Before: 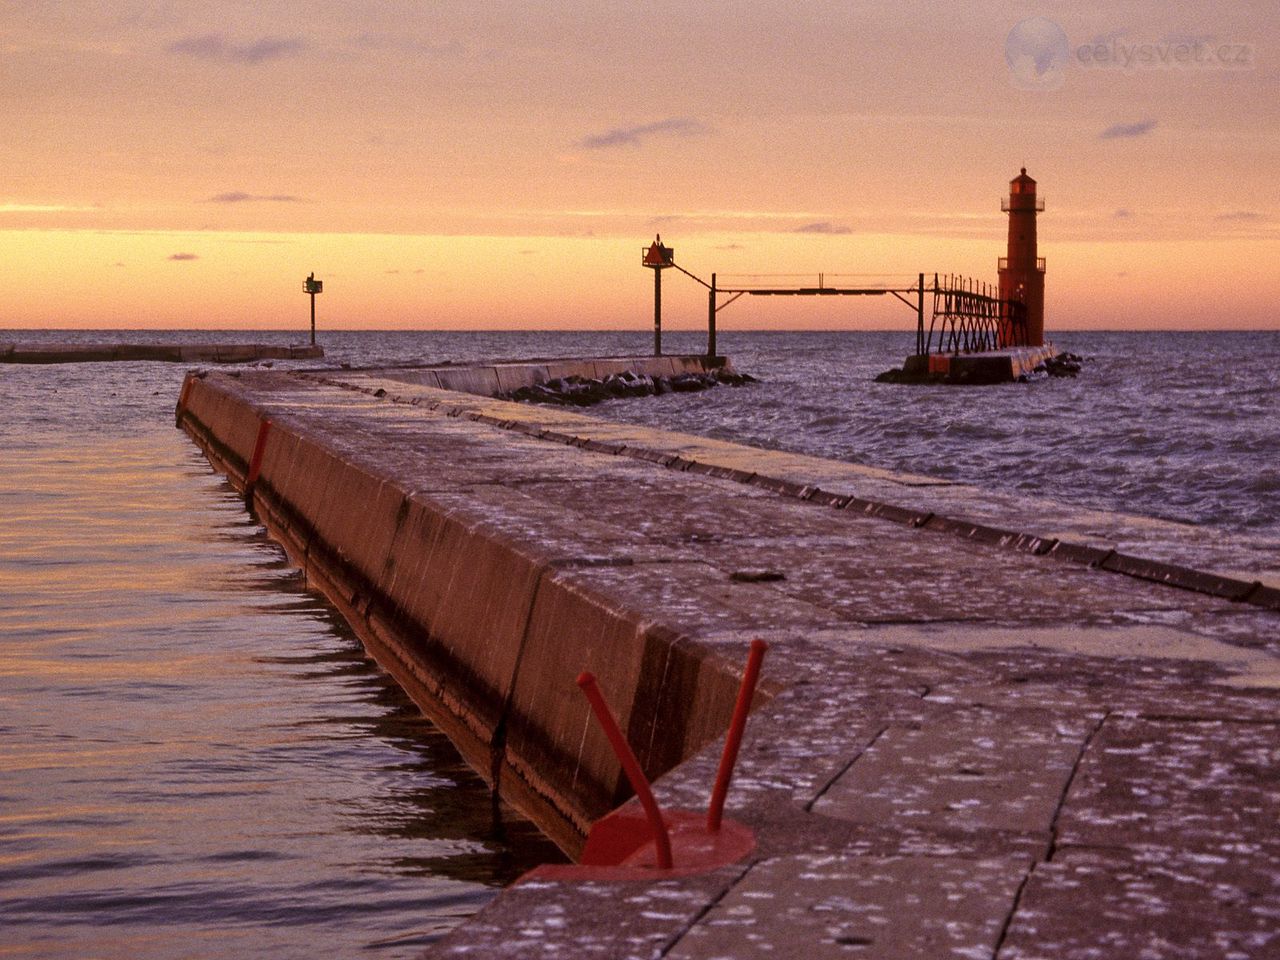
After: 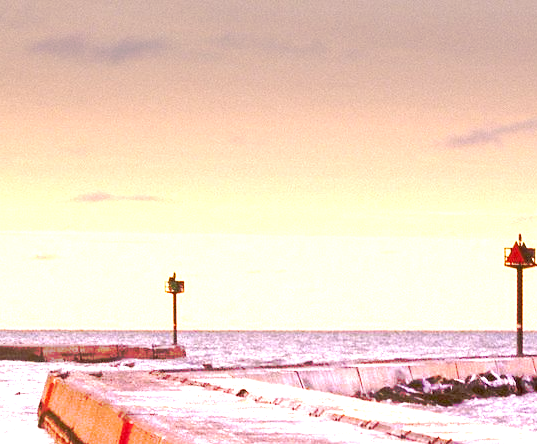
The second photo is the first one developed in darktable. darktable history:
crop and rotate: left 10.817%, top 0.062%, right 47.194%, bottom 53.626%
tone curve: curves: ch0 [(0, 0) (0.003, 0.003) (0.011, 0.011) (0.025, 0.024) (0.044, 0.043) (0.069, 0.067) (0.1, 0.096) (0.136, 0.131) (0.177, 0.171) (0.224, 0.217) (0.277, 0.267) (0.335, 0.324) (0.399, 0.385) (0.468, 0.452) (0.543, 0.632) (0.623, 0.697) (0.709, 0.766) (0.801, 0.839) (0.898, 0.917) (1, 1)], preserve colors none
graduated density: density -3.9 EV
